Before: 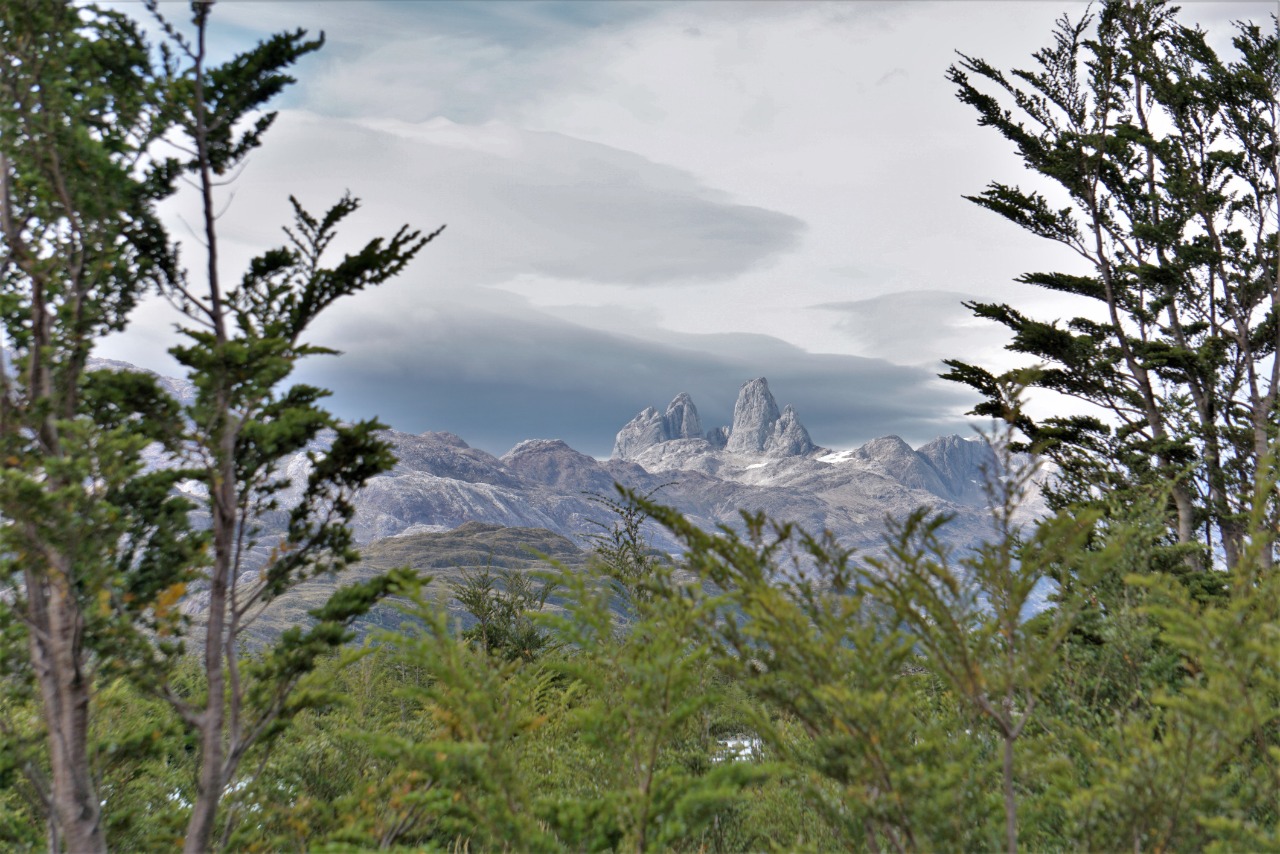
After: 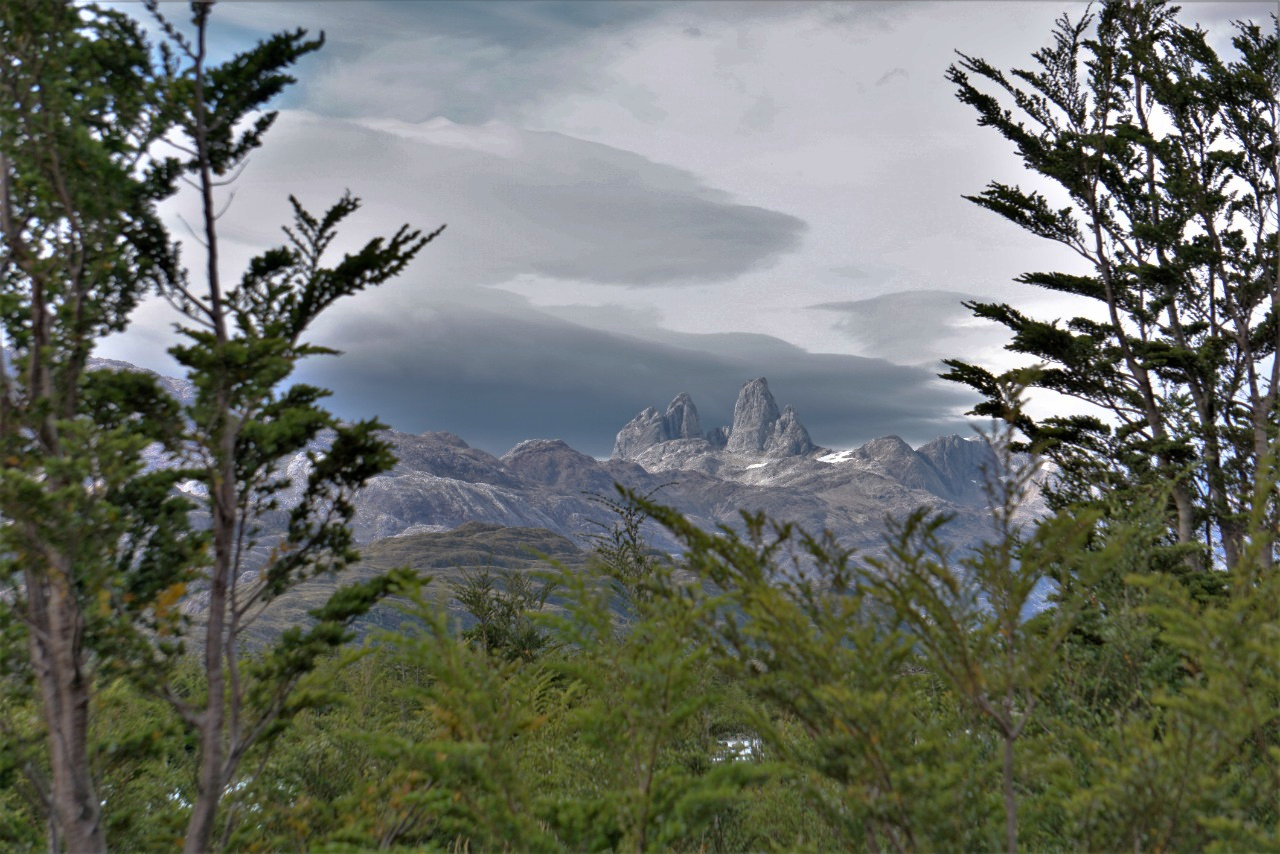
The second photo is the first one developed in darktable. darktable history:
base curve: curves: ch0 [(0, 0) (0.595, 0.418) (1, 1)], preserve colors none
contrast brightness saturation: contrast 0.037, saturation 0.07
